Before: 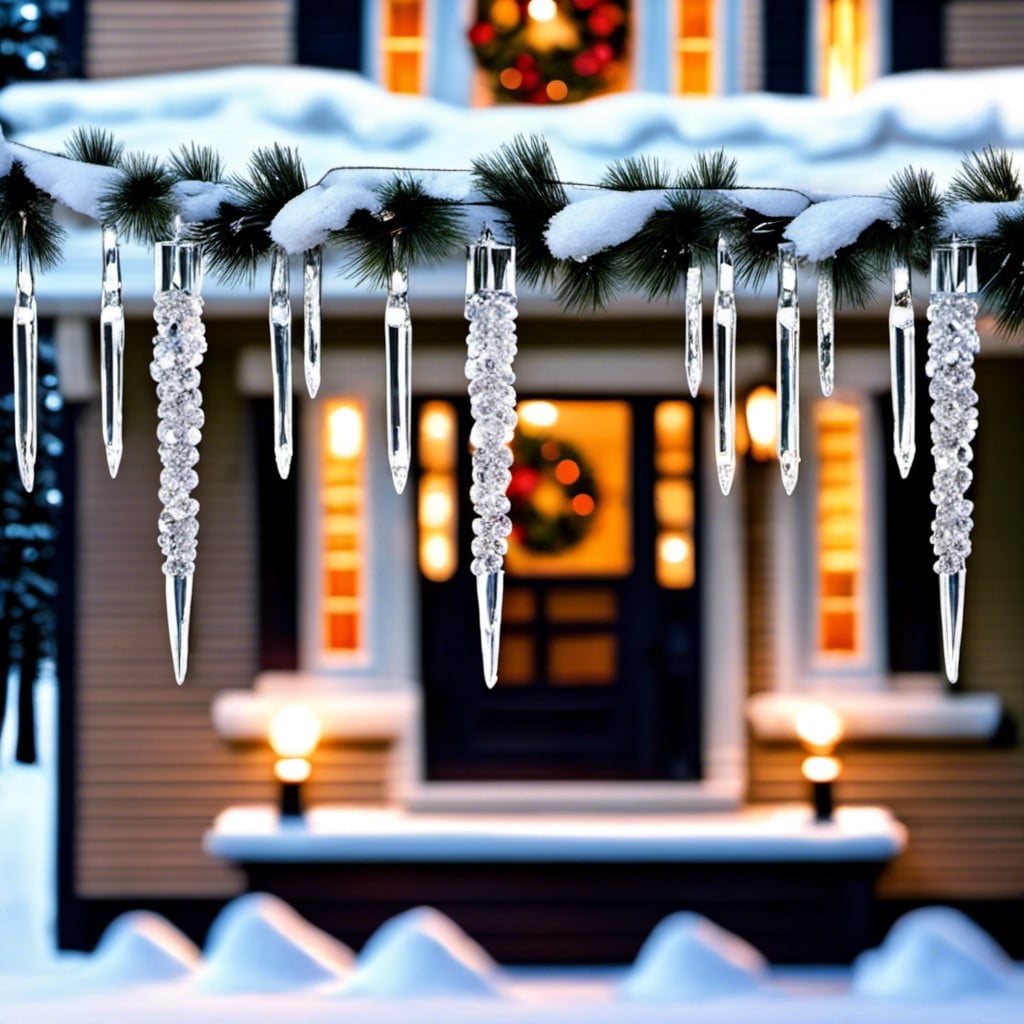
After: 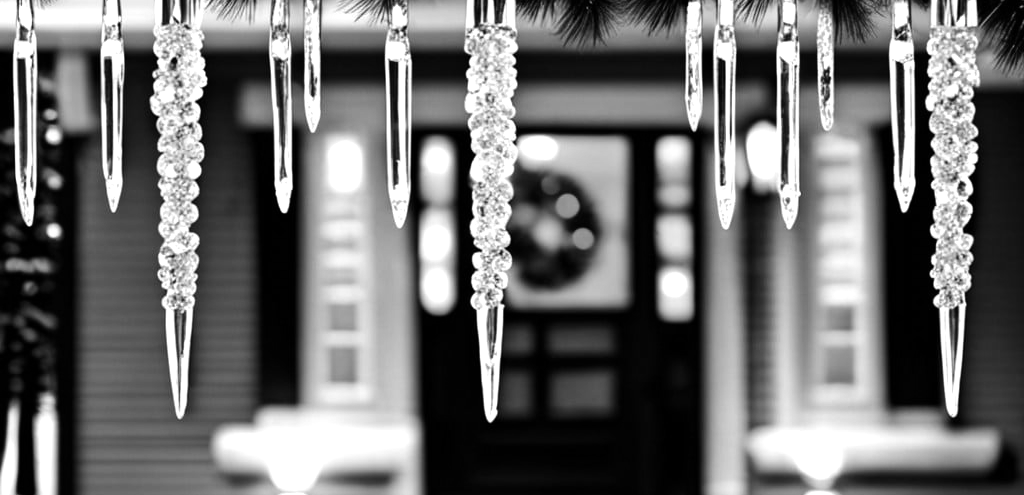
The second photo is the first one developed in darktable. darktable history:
tone equalizer: -8 EV -0.417 EV, -7 EV -0.389 EV, -6 EV -0.333 EV, -5 EV -0.222 EV, -3 EV 0.222 EV, -2 EV 0.333 EV, -1 EV 0.389 EV, +0 EV 0.417 EV, edges refinement/feathering 500, mask exposure compensation -1.25 EV, preserve details no
contrast brightness saturation: contrast 0.04, saturation 0.07
crop and rotate: top 26.056%, bottom 25.543%
monochrome: on, module defaults
